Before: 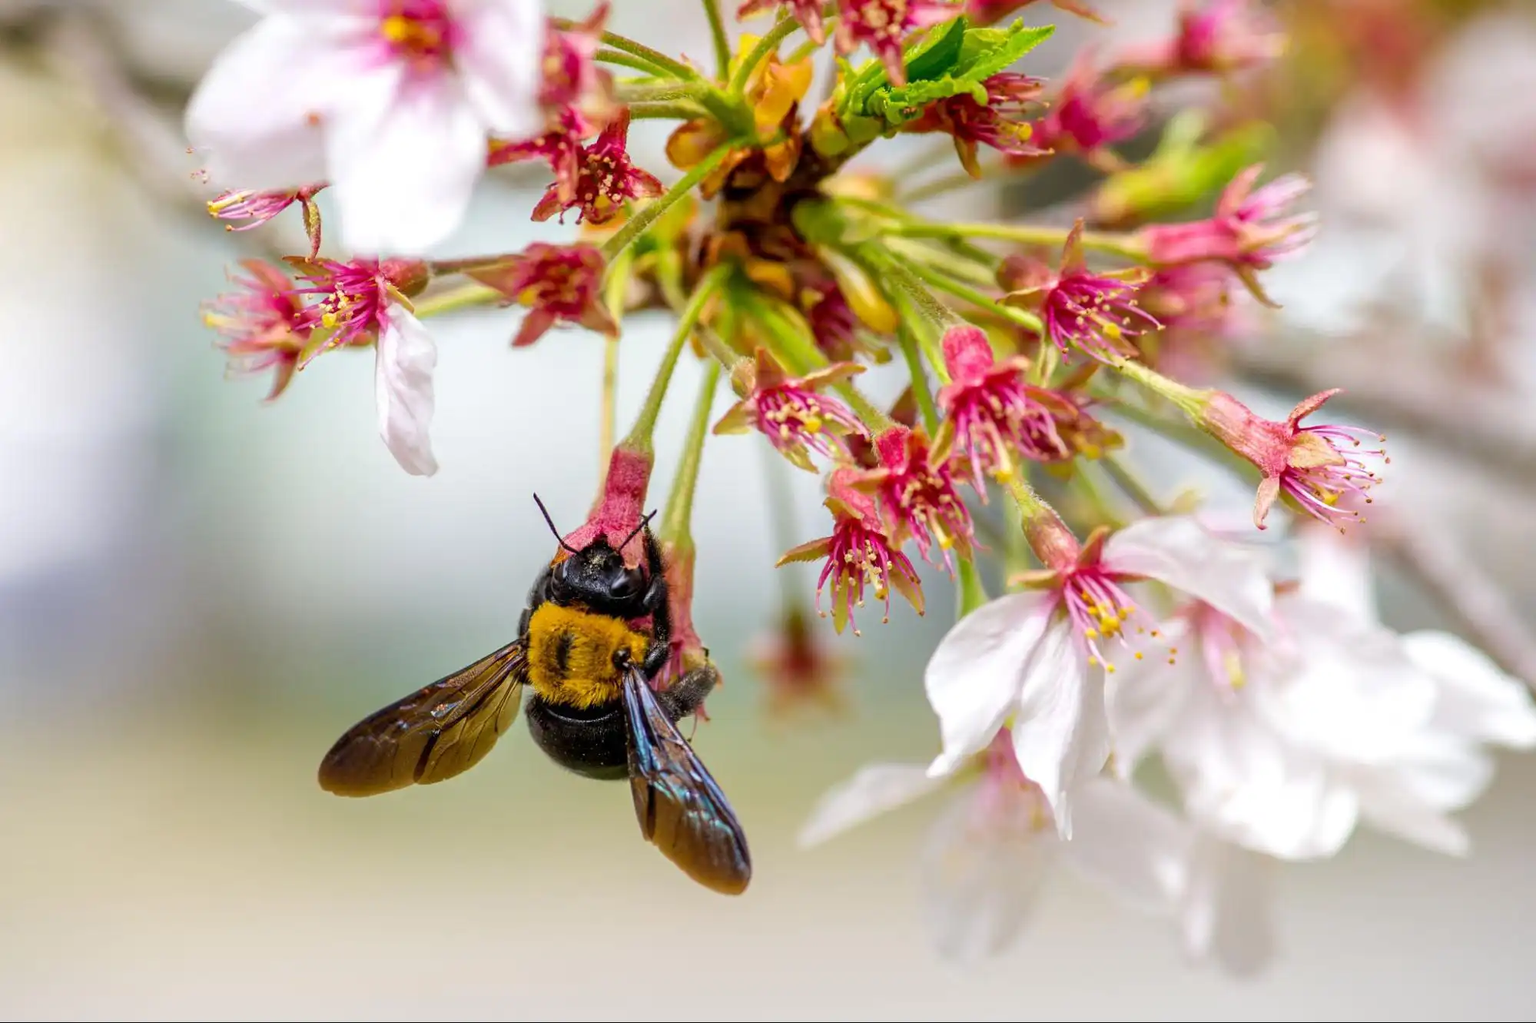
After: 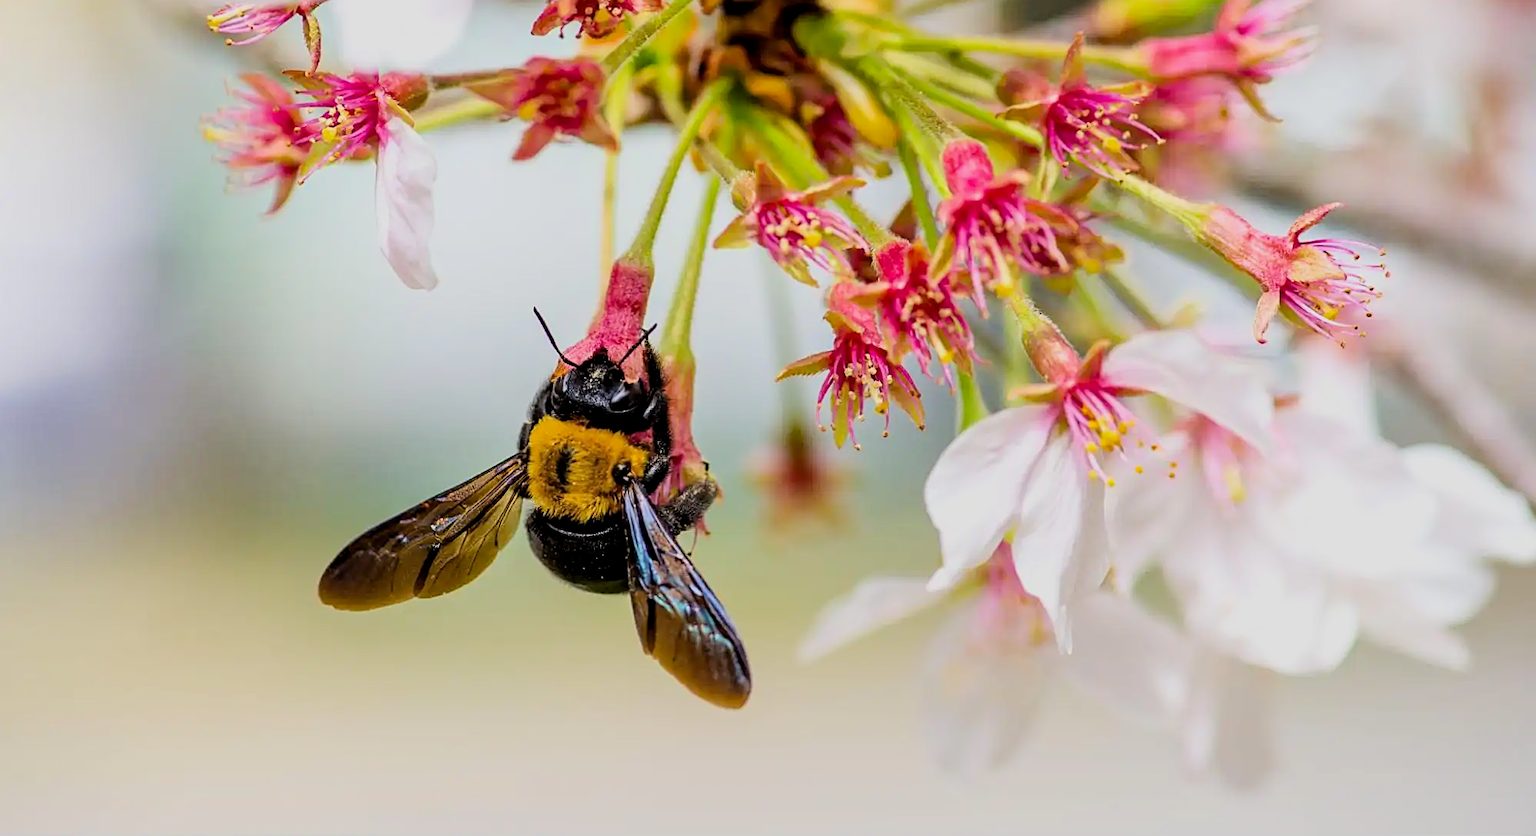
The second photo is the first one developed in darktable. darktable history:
haze removal: compatibility mode true, adaptive false
exposure: exposure 0.197 EV, compensate exposure bias true, compensate highlight preservation false
crop and rotate: top 18.206%
tone equalizer: on, module defaults
sharpen: on, module defaults
filmic rgb: middle gray luminance 28.81%, black relative exposure -10.35 EV, white relative exposure 5.5 EV, target black luminance 0%, hardness 3.97, latitude 1.62%, contrast 1.12, highlights saturation mix 5.84%, shadows ↔ highlights balance 14.45%, color science v6 (2022)
